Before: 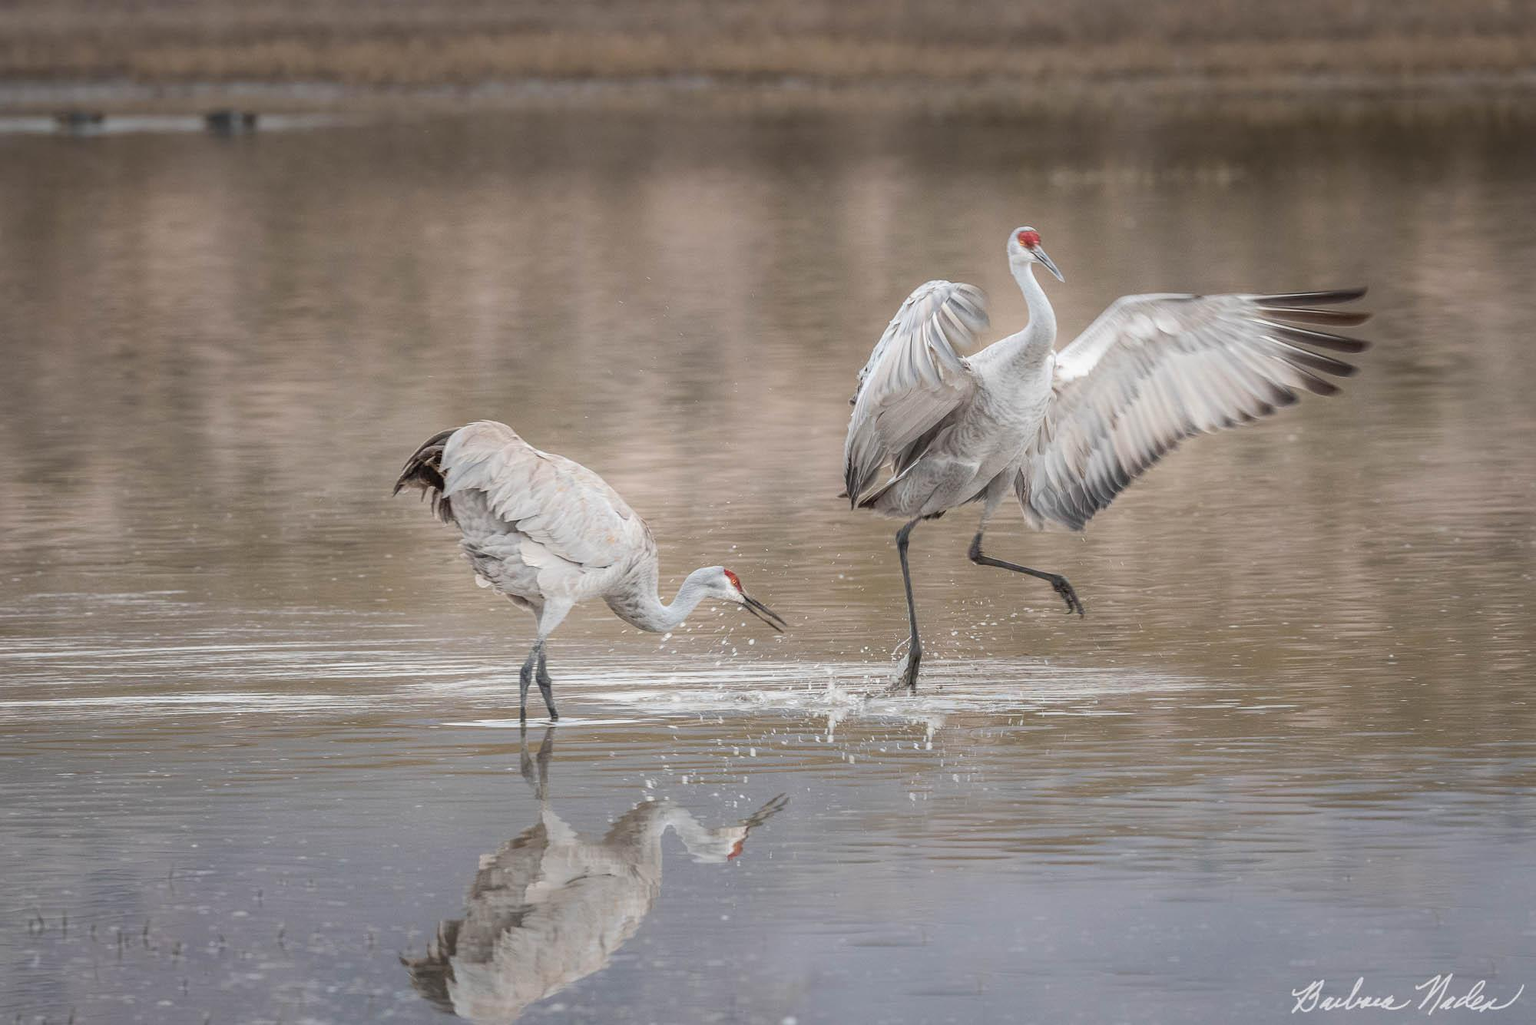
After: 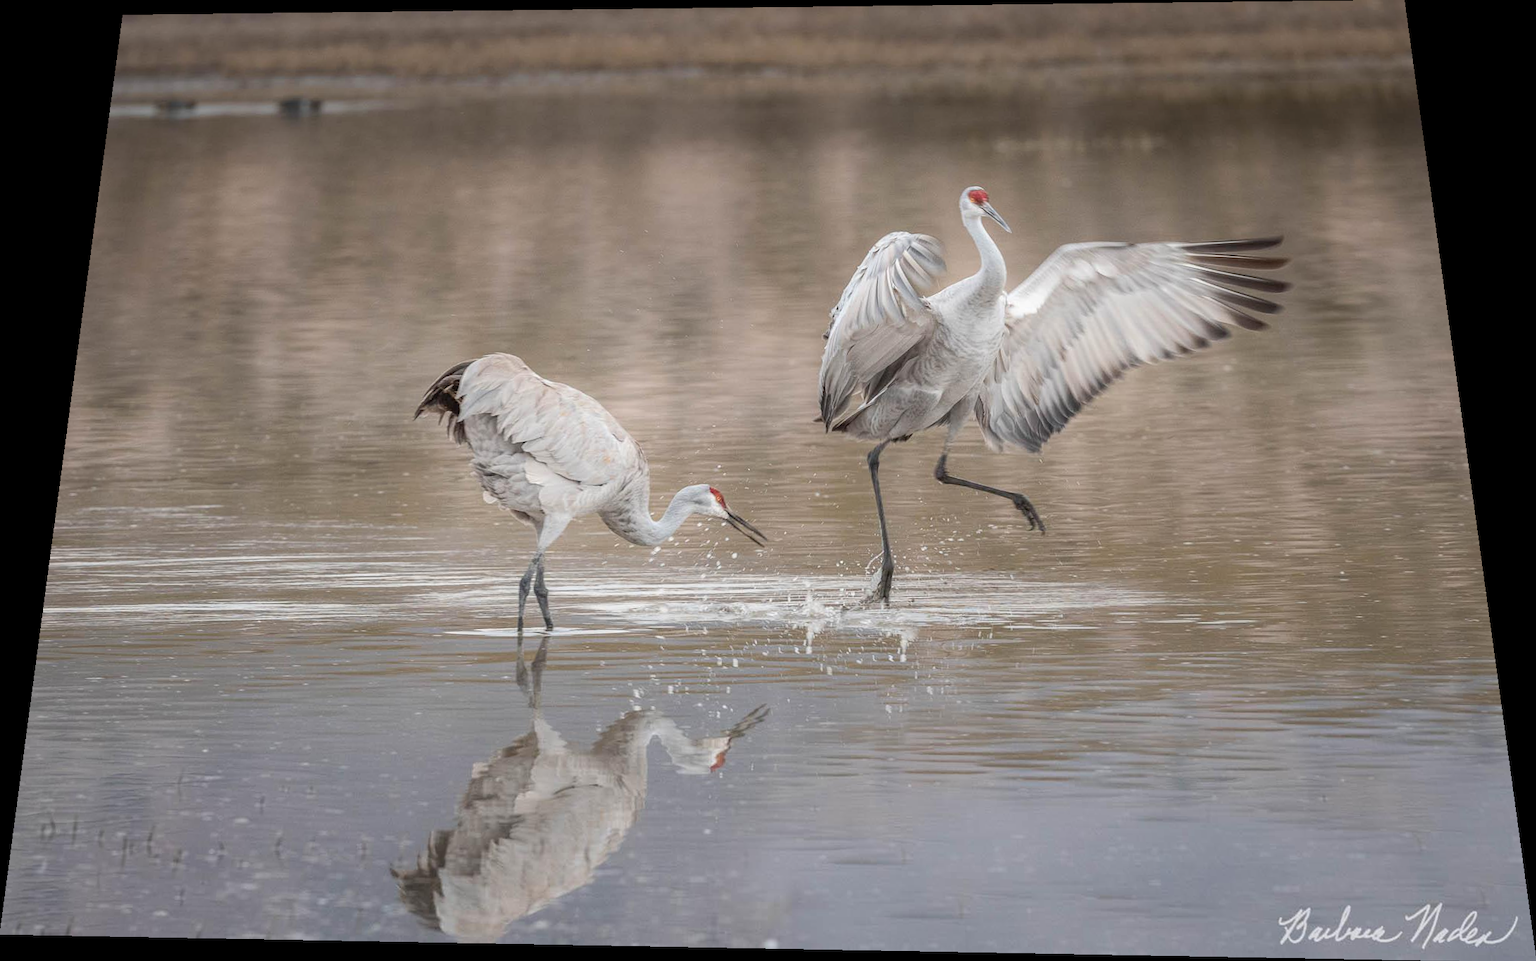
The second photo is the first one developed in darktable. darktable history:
levels: mode automatic
rotate and perspective: rotation 0.128°, lens shift (vertical) -0.181, lens shift (horizontal) -0.044, shear 0.001, automatic cropping off
